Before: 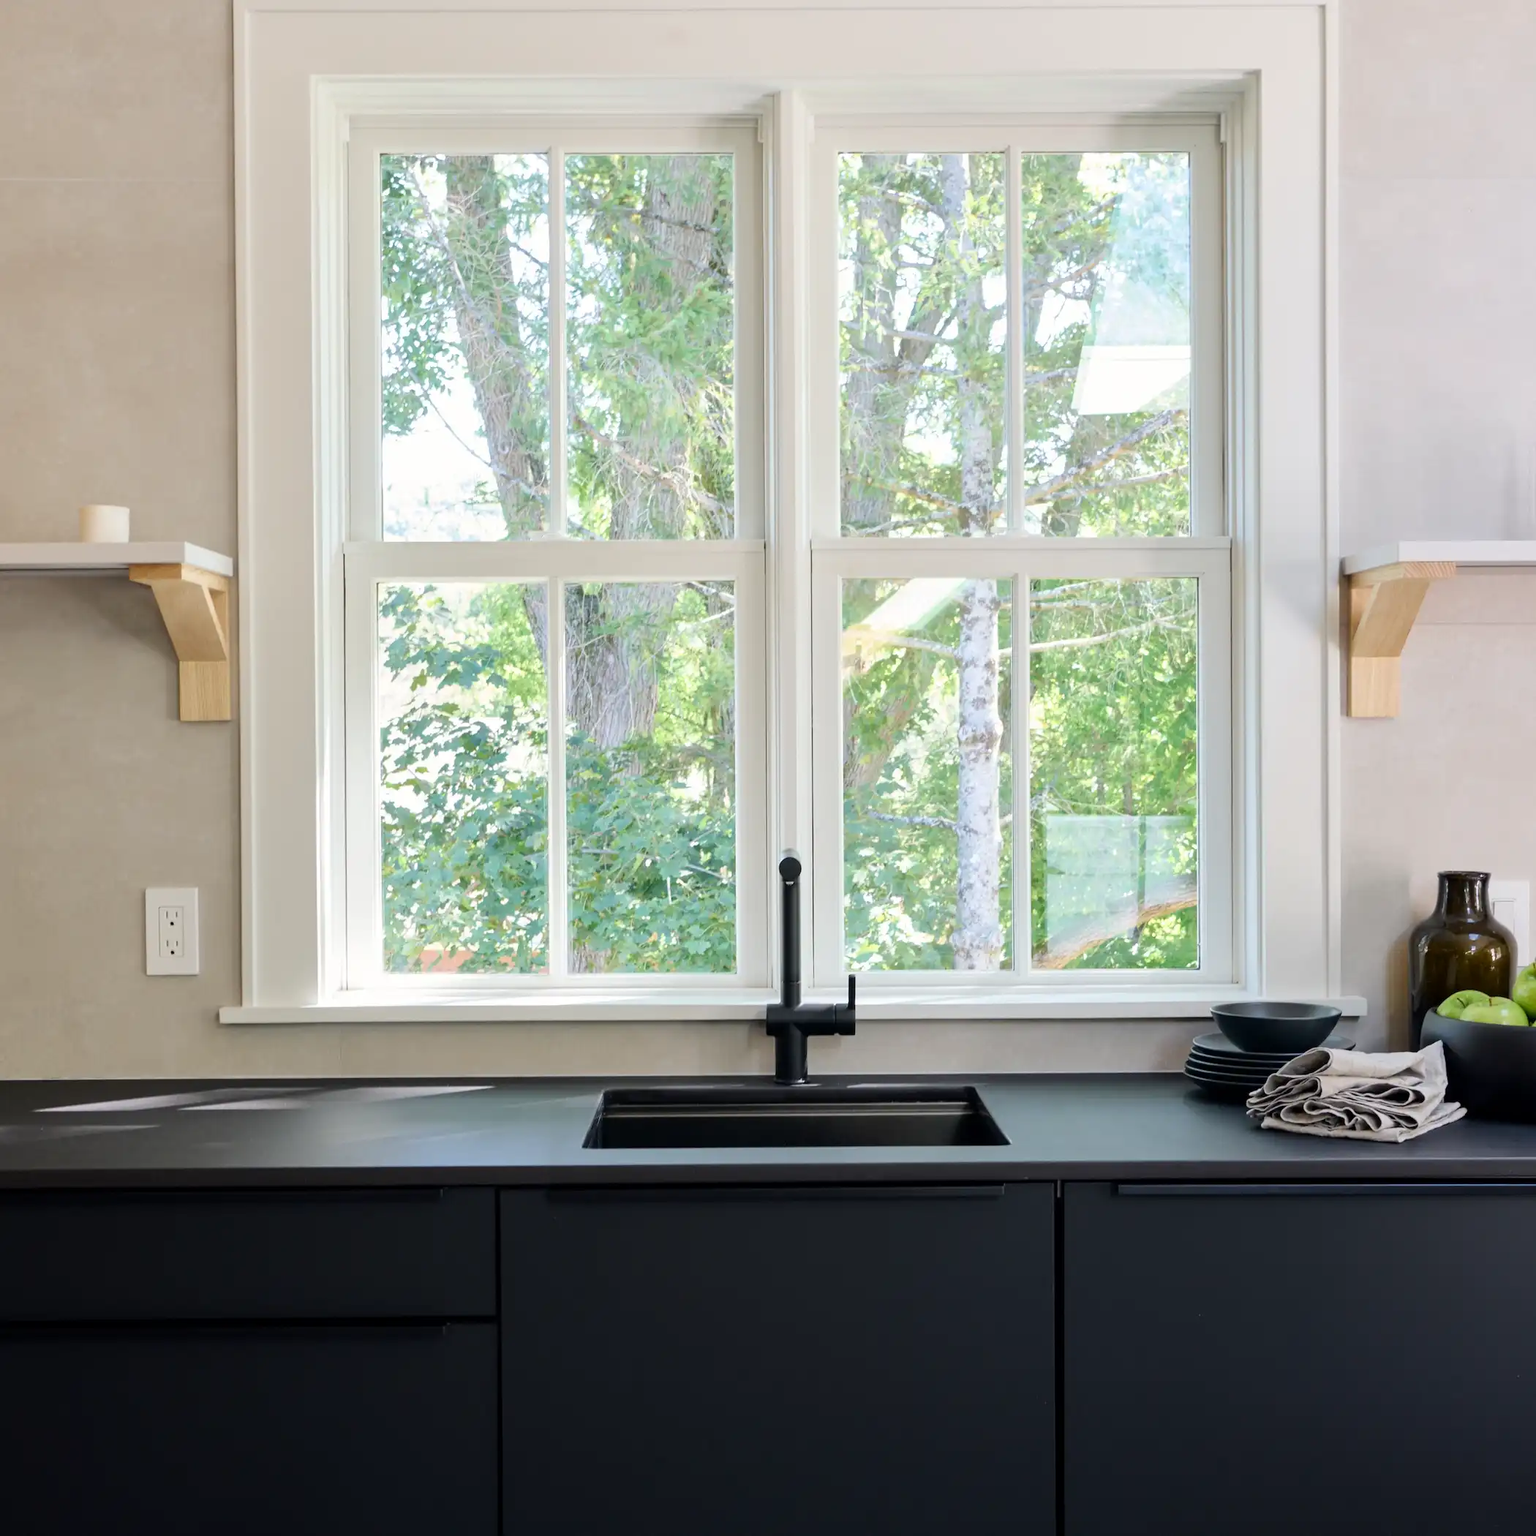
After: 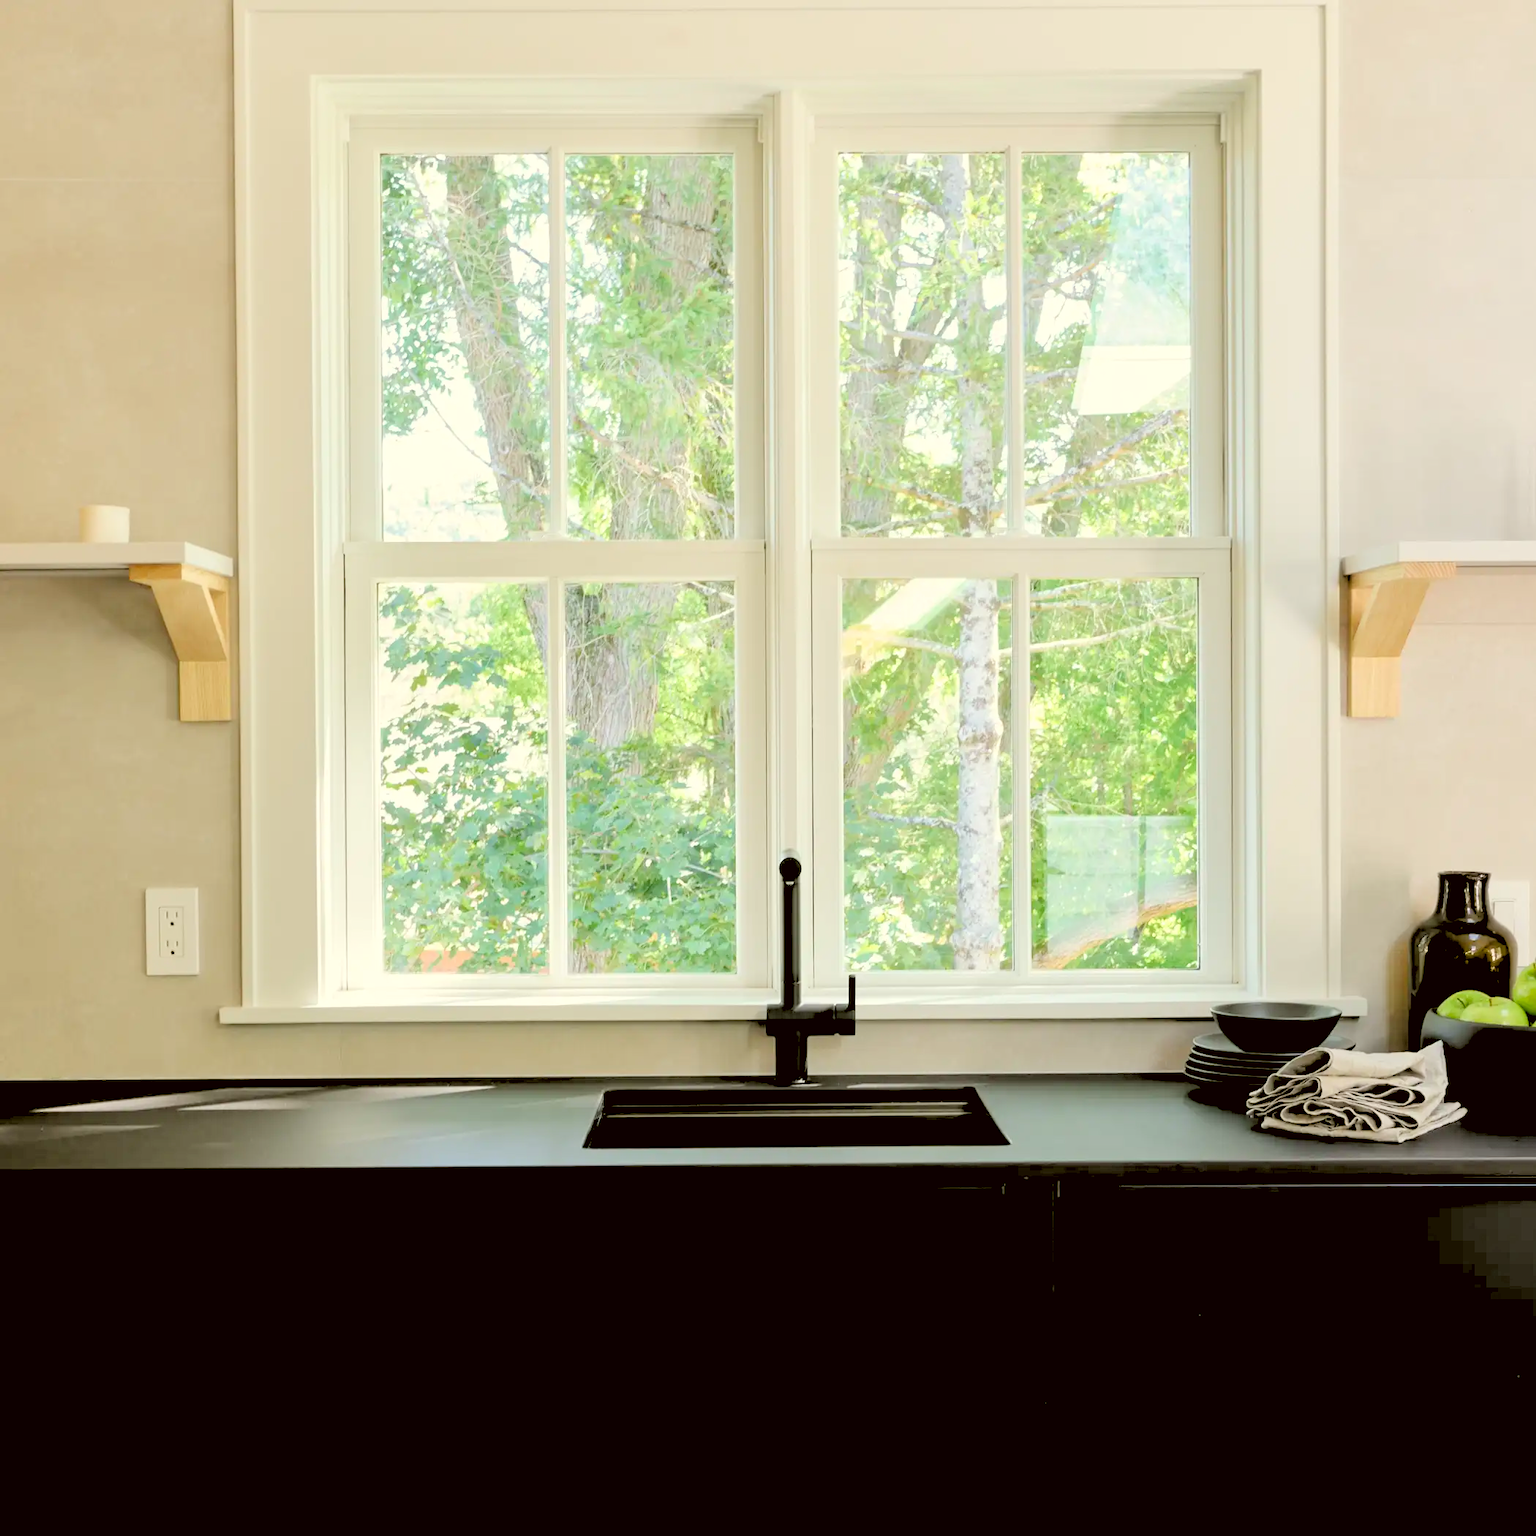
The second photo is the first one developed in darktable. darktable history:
rgb levels: levels [[0.027, 0.429, 0.996], [0, 0.5, 1], [0, 0.5, 1]]
color correction: highlights a* -1.43, highlights b* 10.12, shadows a* 0.395, shadows b* 19.35
